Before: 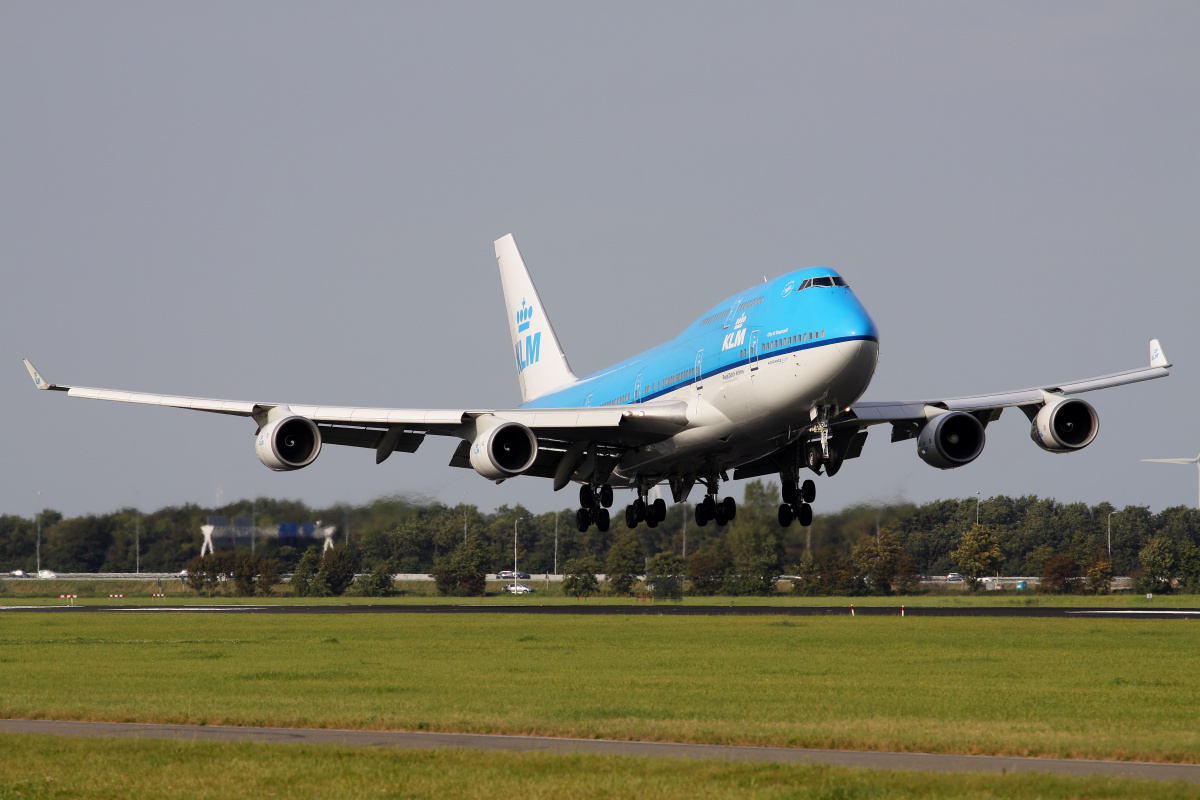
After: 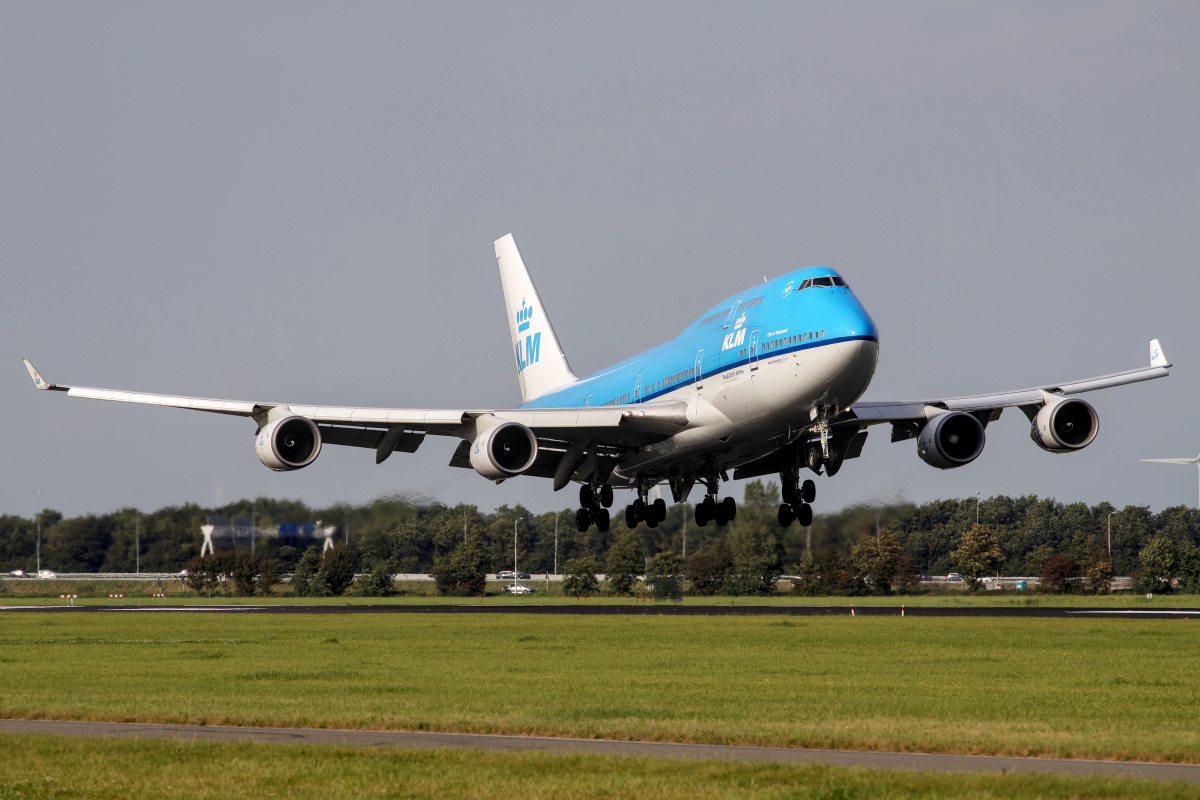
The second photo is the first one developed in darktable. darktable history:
white balance: emerald 1
local contrast: detail 130%
